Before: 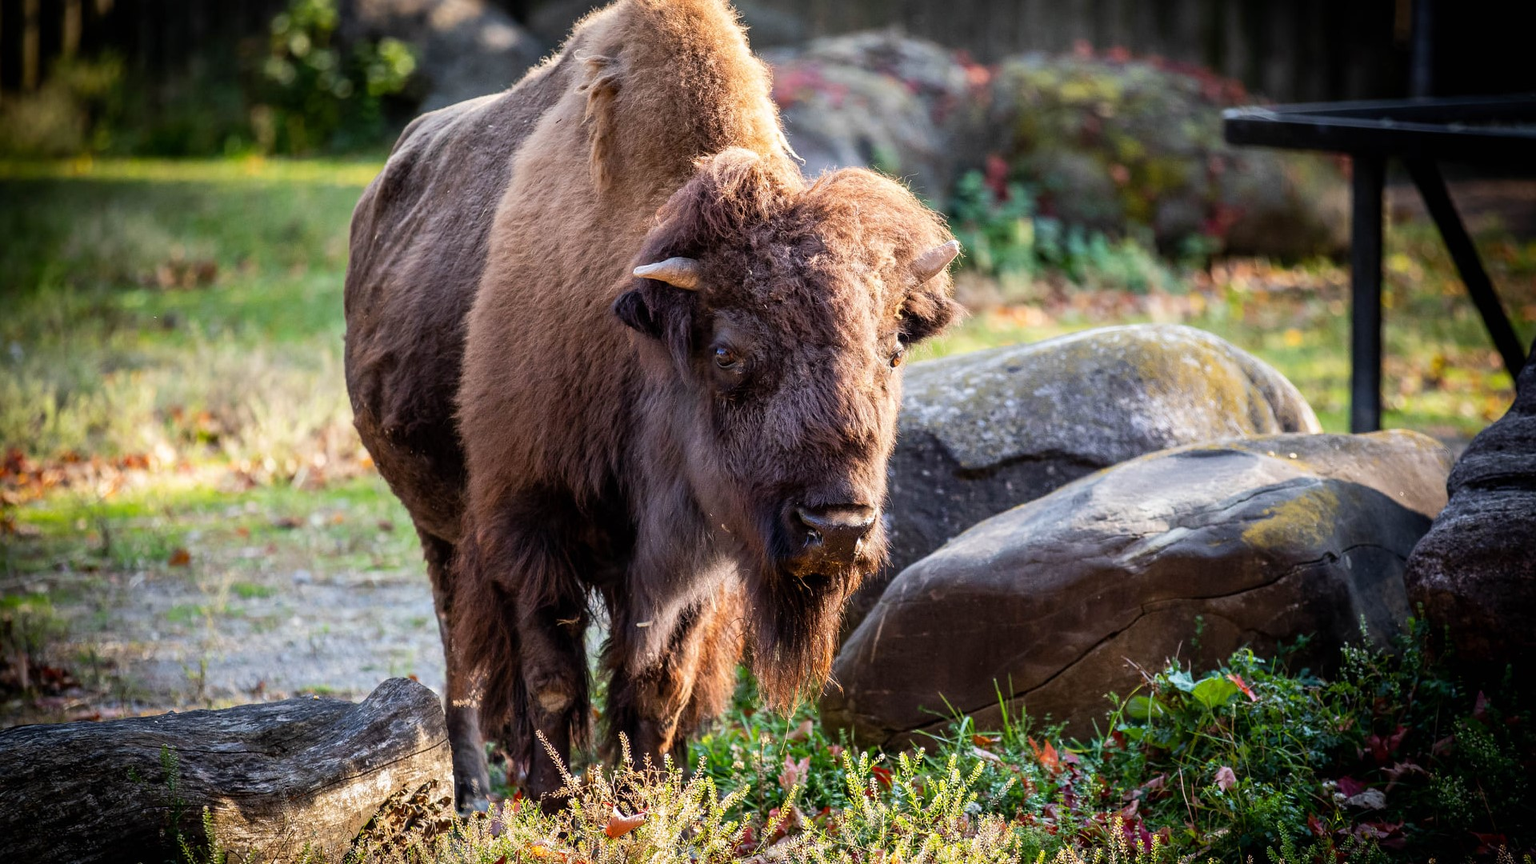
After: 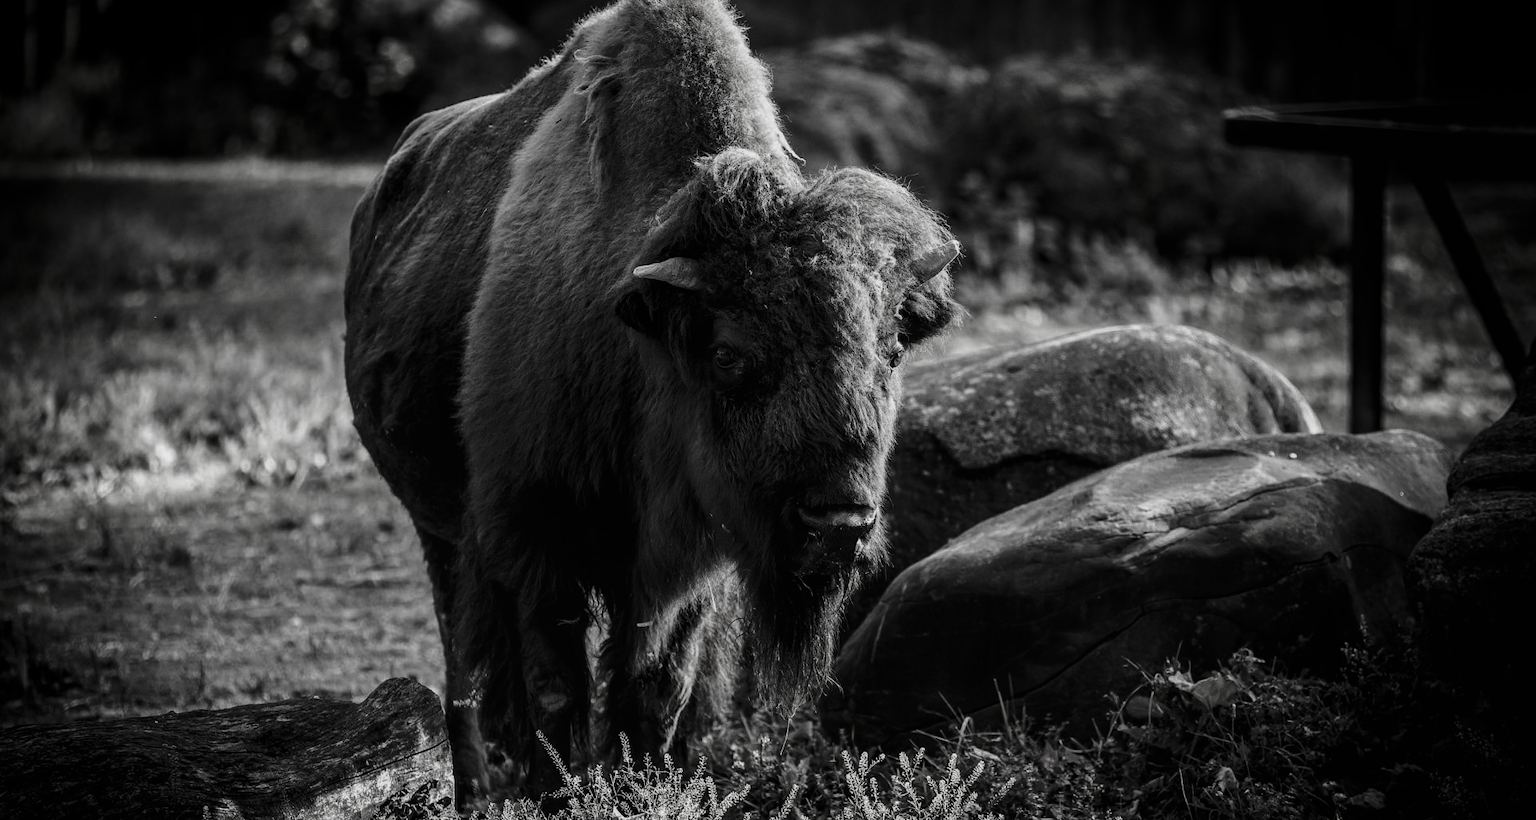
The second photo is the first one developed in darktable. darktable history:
crop and rotate: top 0.008%, bottom 5.044%
contrast brightness saturation: contrast -0.039, brightness -0.603, saturation -0.987
local contrast: detail 110%
